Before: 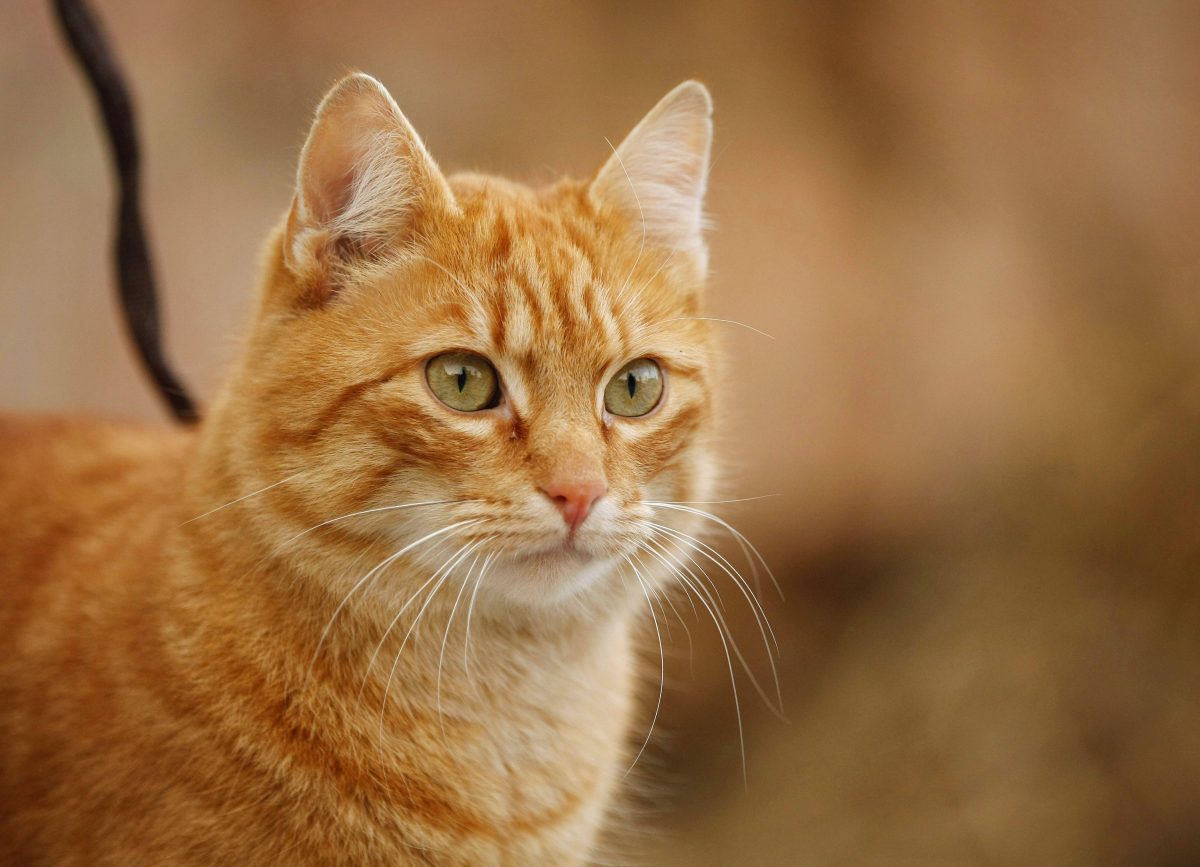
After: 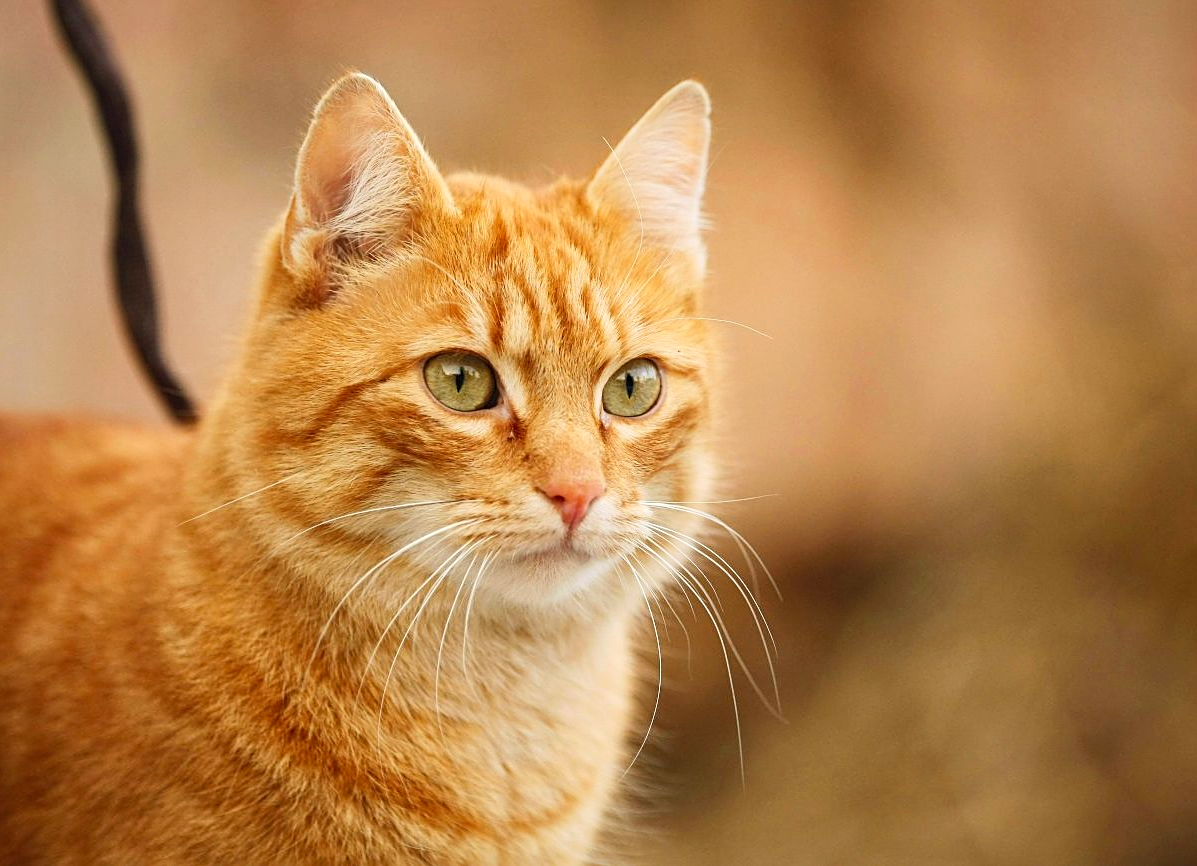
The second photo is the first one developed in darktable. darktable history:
crop and rotate: left 0.173%, bottom 0.011%
contrast brightness saturation: contrast 0.204, brightness 0.157, saturation 0.219
sharpen: on, module defaults
